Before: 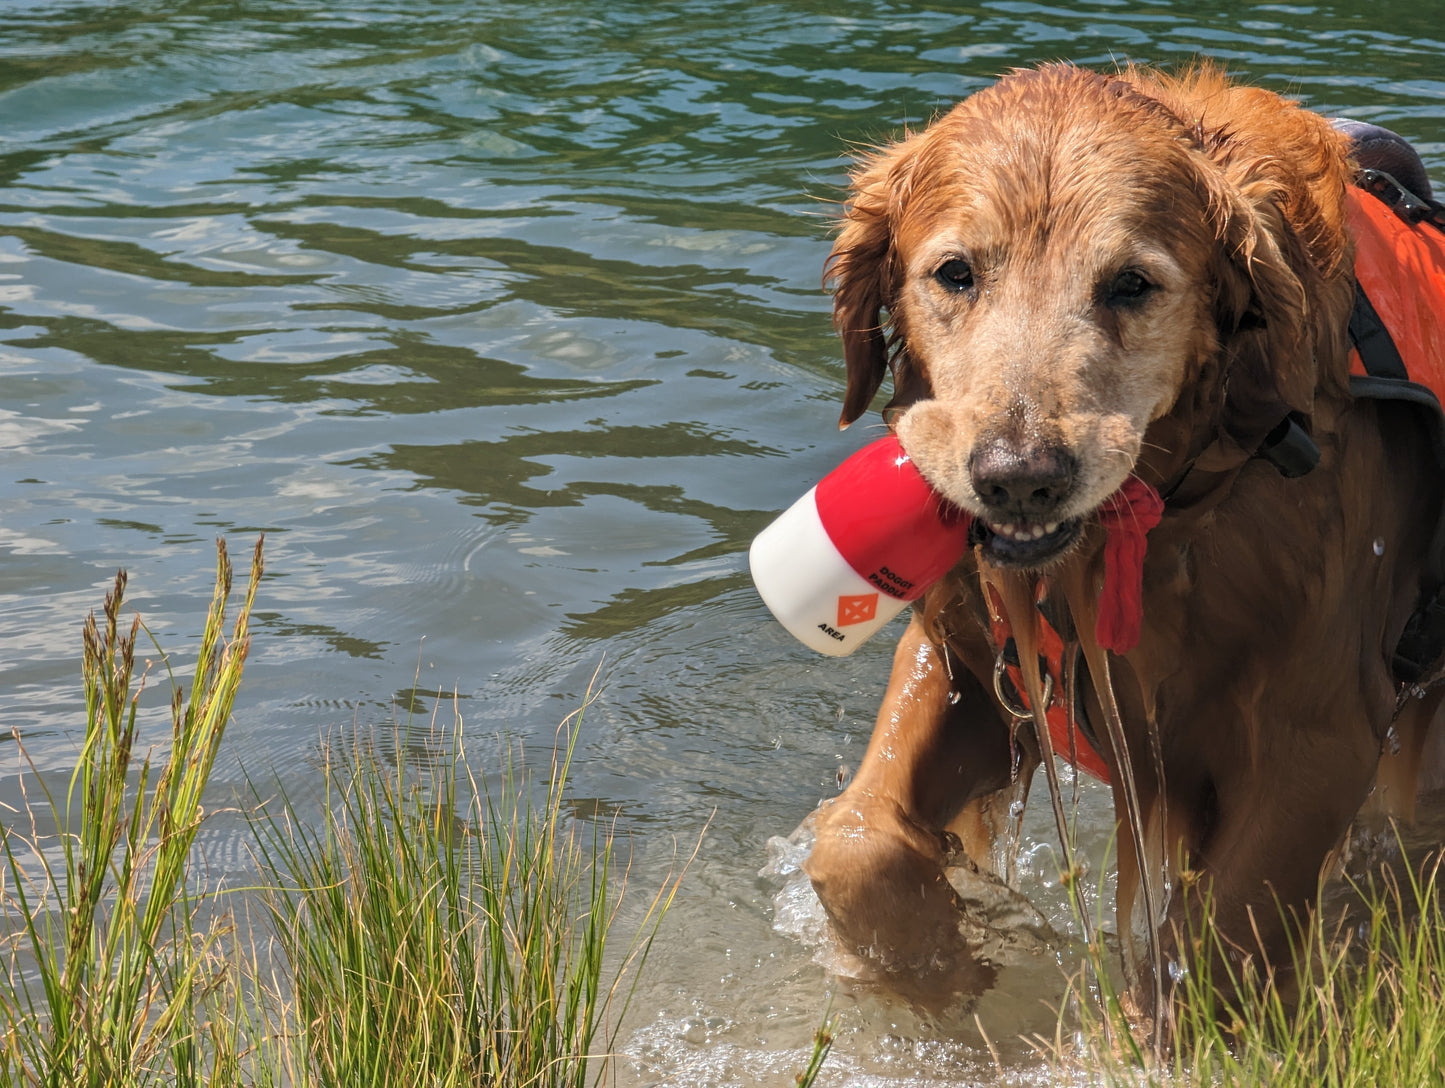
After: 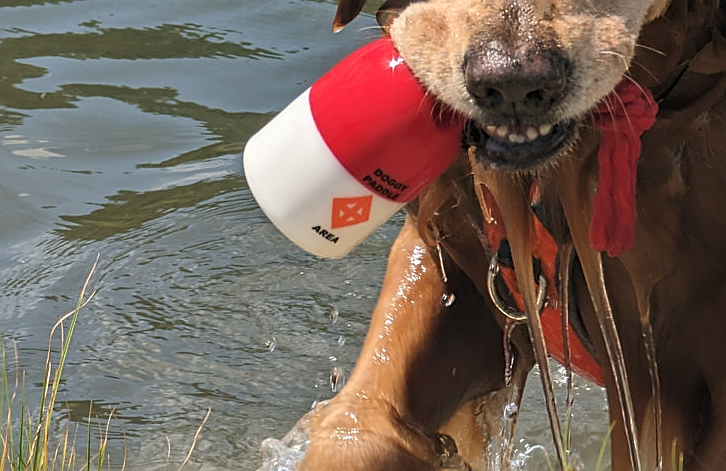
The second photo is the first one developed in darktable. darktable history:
tone equalizer: on, module defaults
sharpen: on, module defaults
crop: left 35.03%, top 36.625%, right 14.663%, bottom 20.057%
